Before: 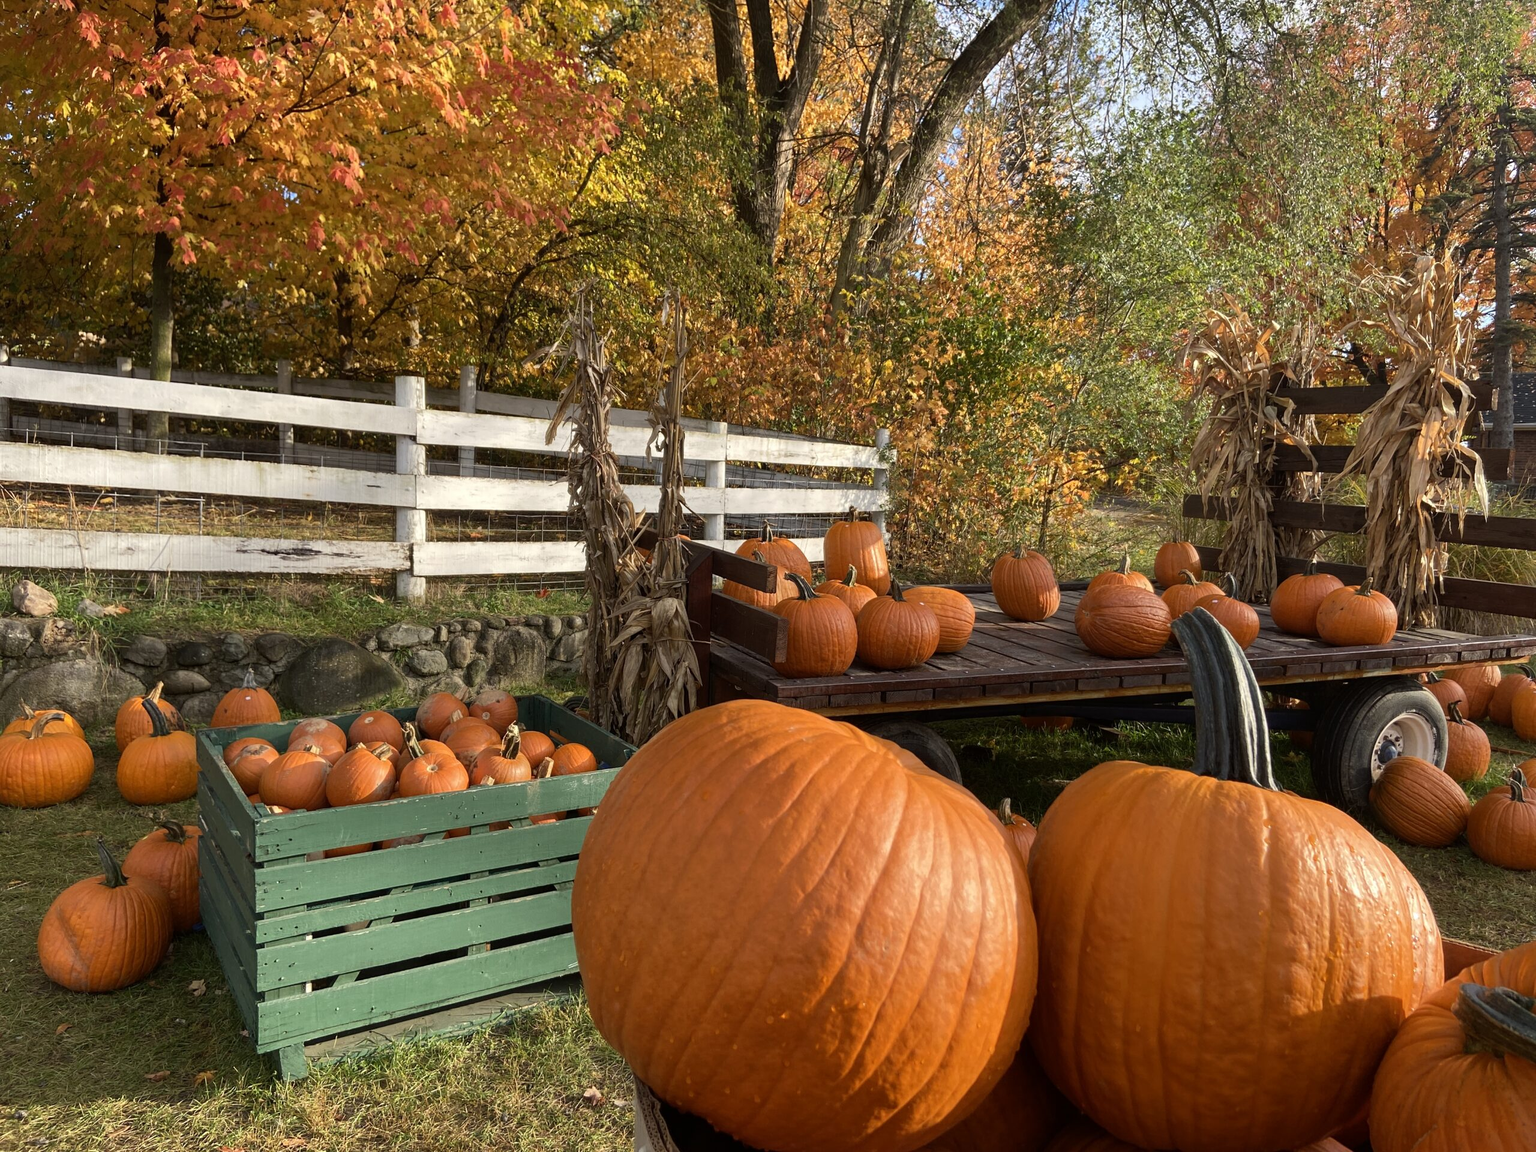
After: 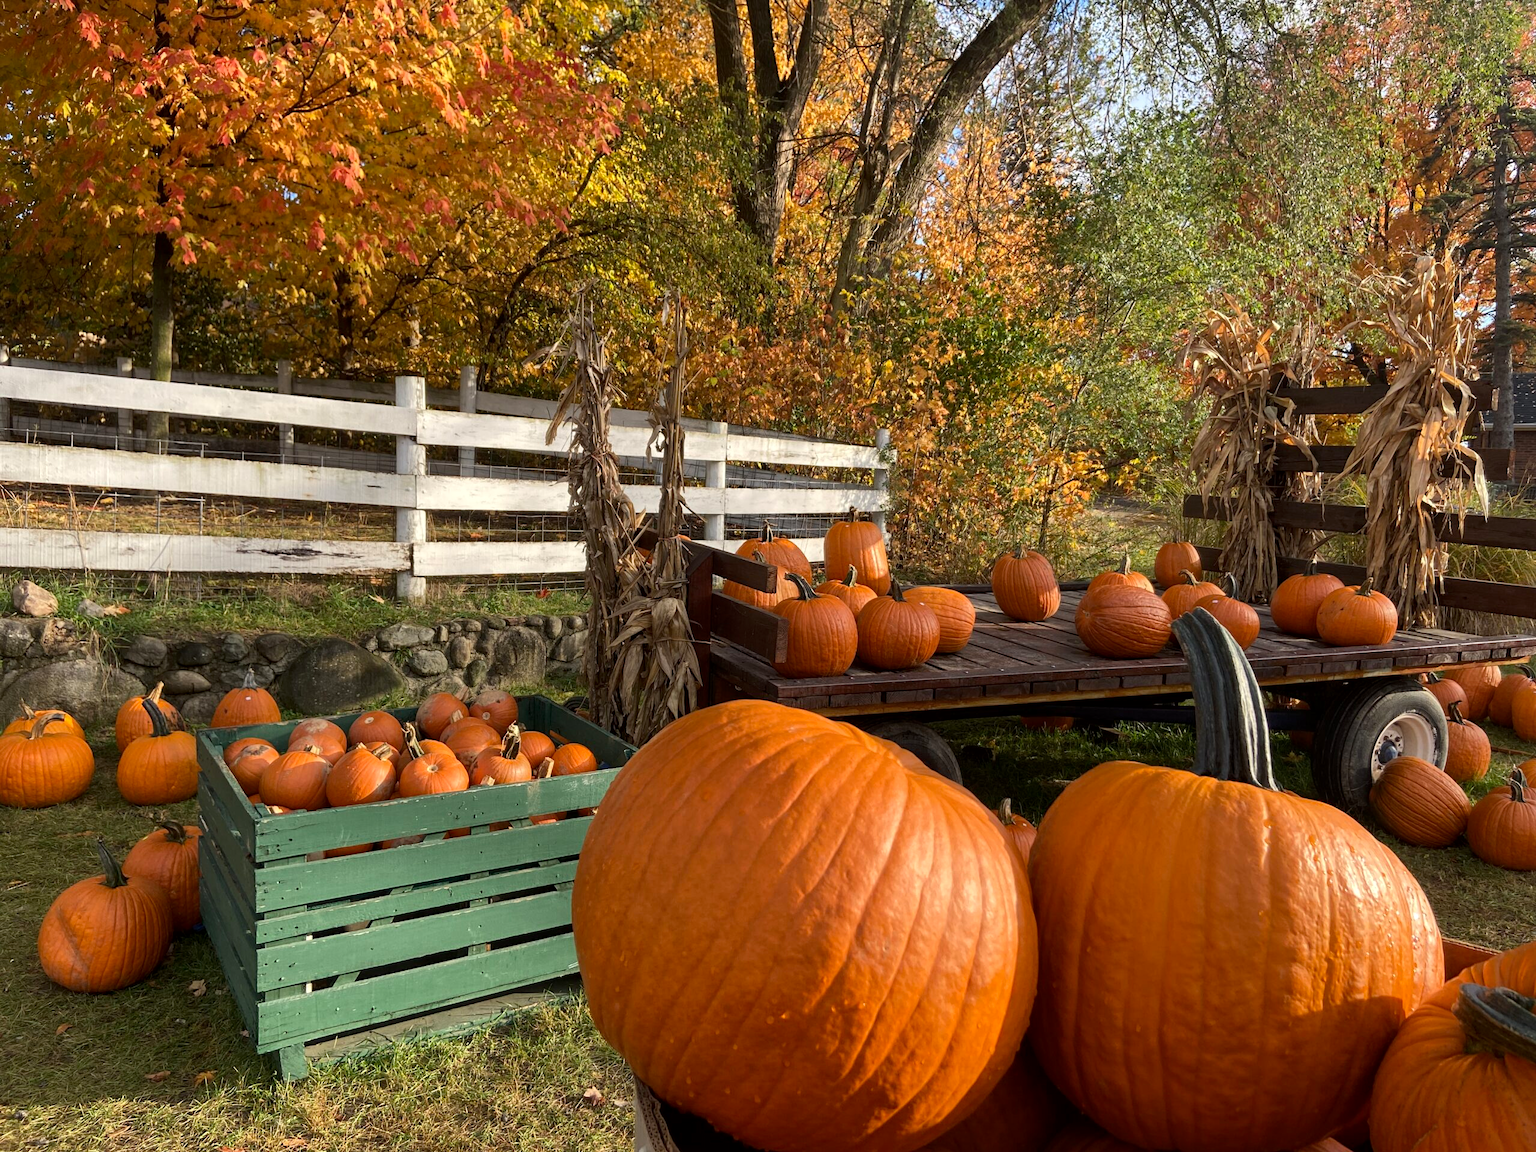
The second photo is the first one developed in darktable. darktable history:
local contrast: mode bilateral grid, contrast 20, coarseness 50, detail 120%, midtone range 0.2
shadows and highlights: shadows -24.28, highlights 49.77, soften with gaussian
